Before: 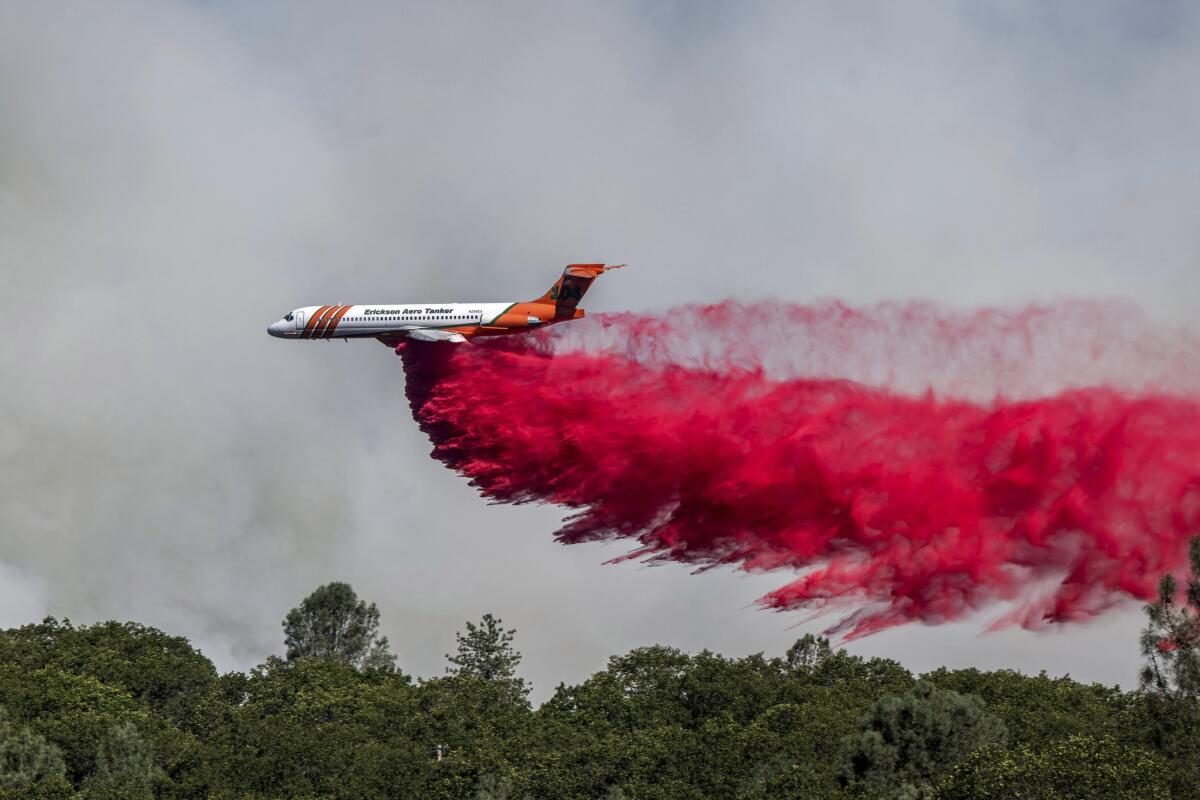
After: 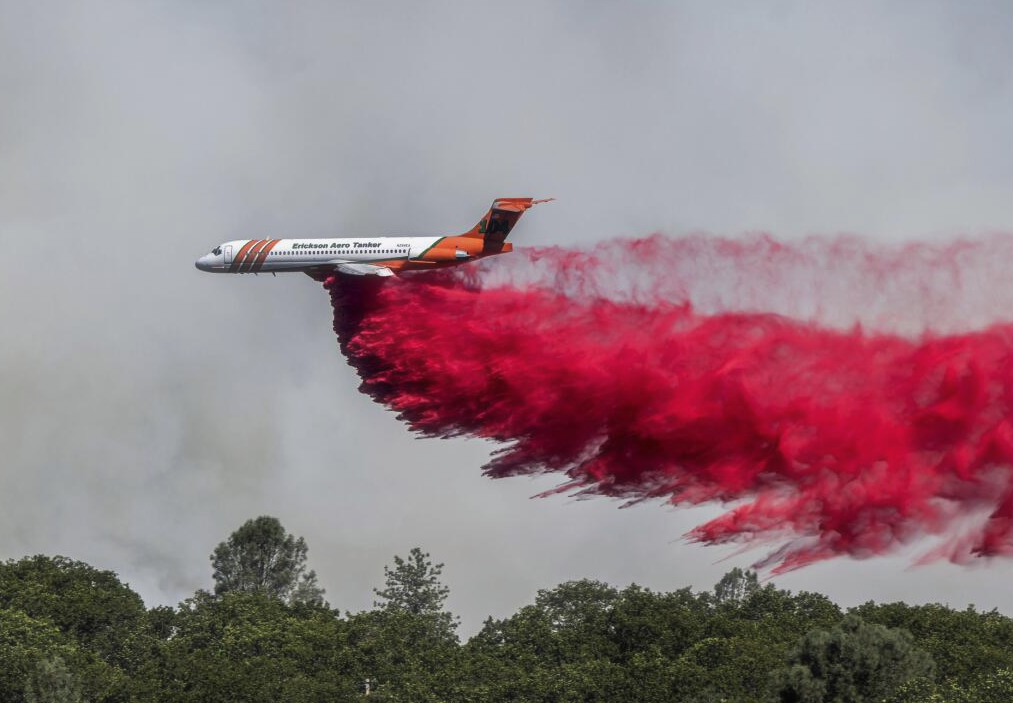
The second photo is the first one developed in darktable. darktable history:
crop: left 6.046%, top 8.291%, right 9.533%, bottom 3.783%
exposure: compensate exposure bias true, compensate highlight preservation false
haze removal: strength -0.106, compatibility mode true, adaptive false
